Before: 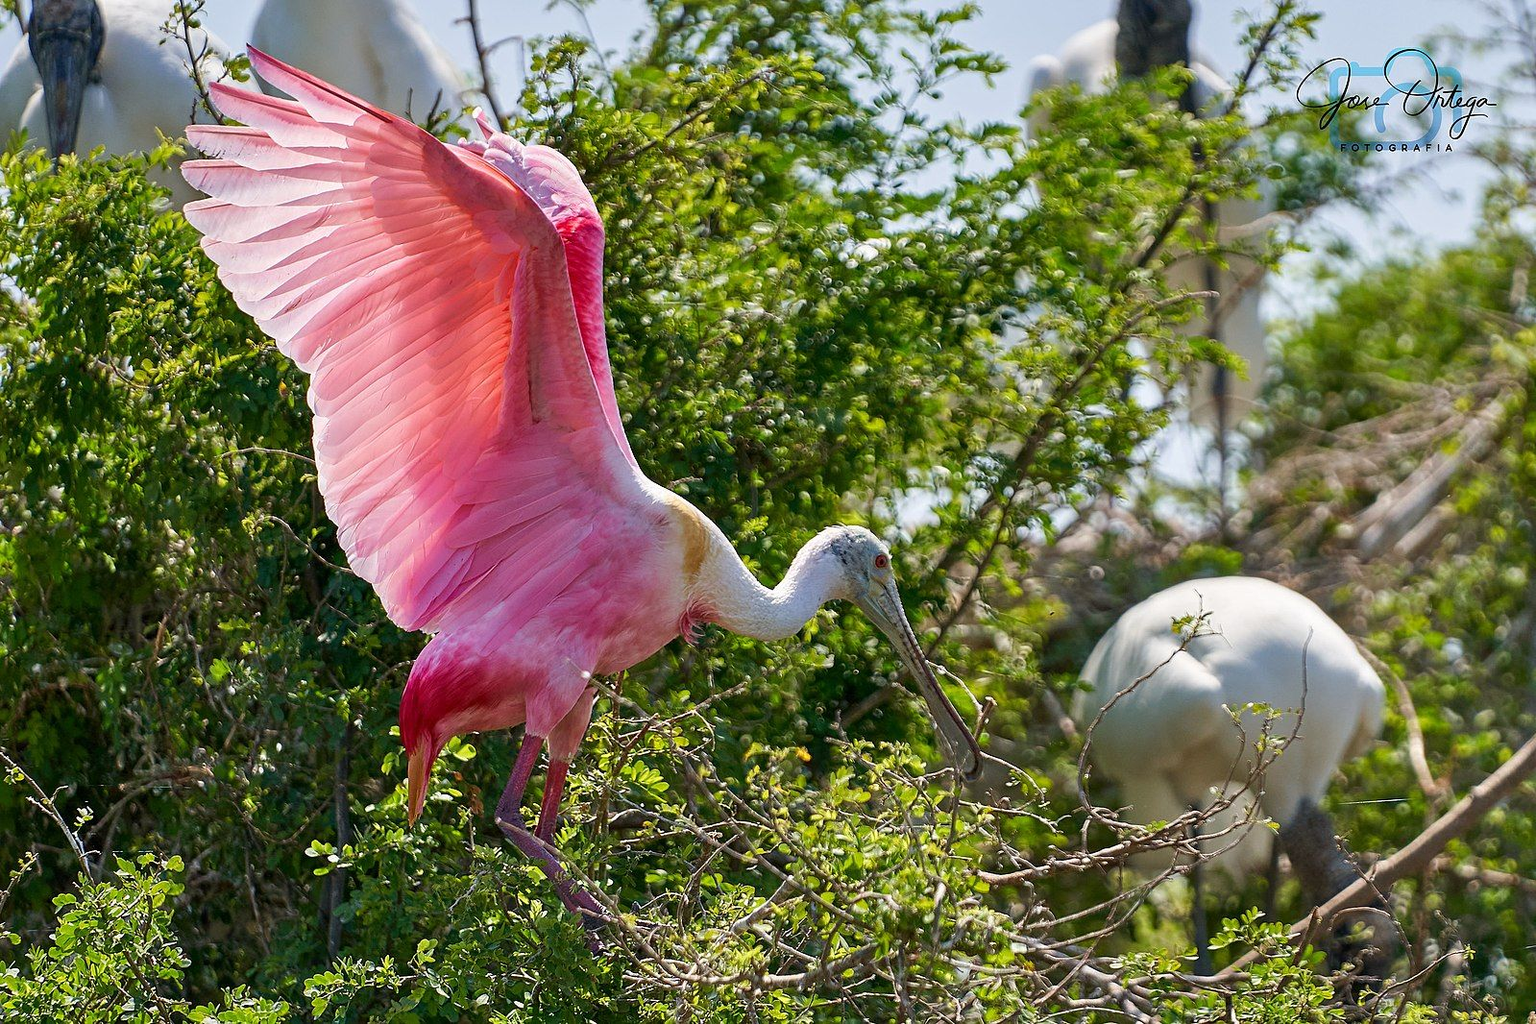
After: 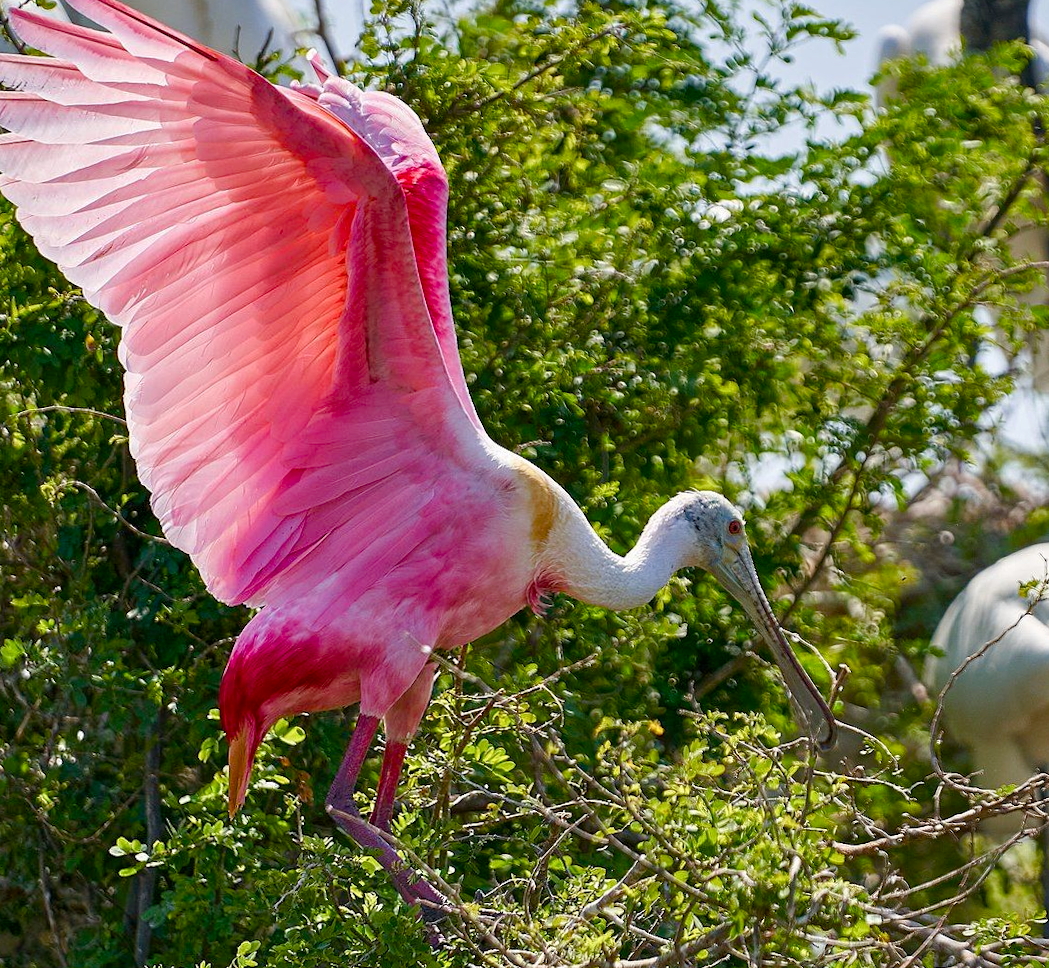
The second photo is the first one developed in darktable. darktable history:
rotate and perspective: rotation -0.013°, lens shift (vertical) -0.027, lens shift (horizontal) 0.178, crop left 0.016, crop right 0.989, crop top 0.082, crop bottom 0.918
crop and rotate: left 15.055%, right 18.278%
color balance rgb: perceptual saturation grading › global saturation 20%, perceptual saturation grading › highlights -25%, perceptual saturation grading › shadows 25%
